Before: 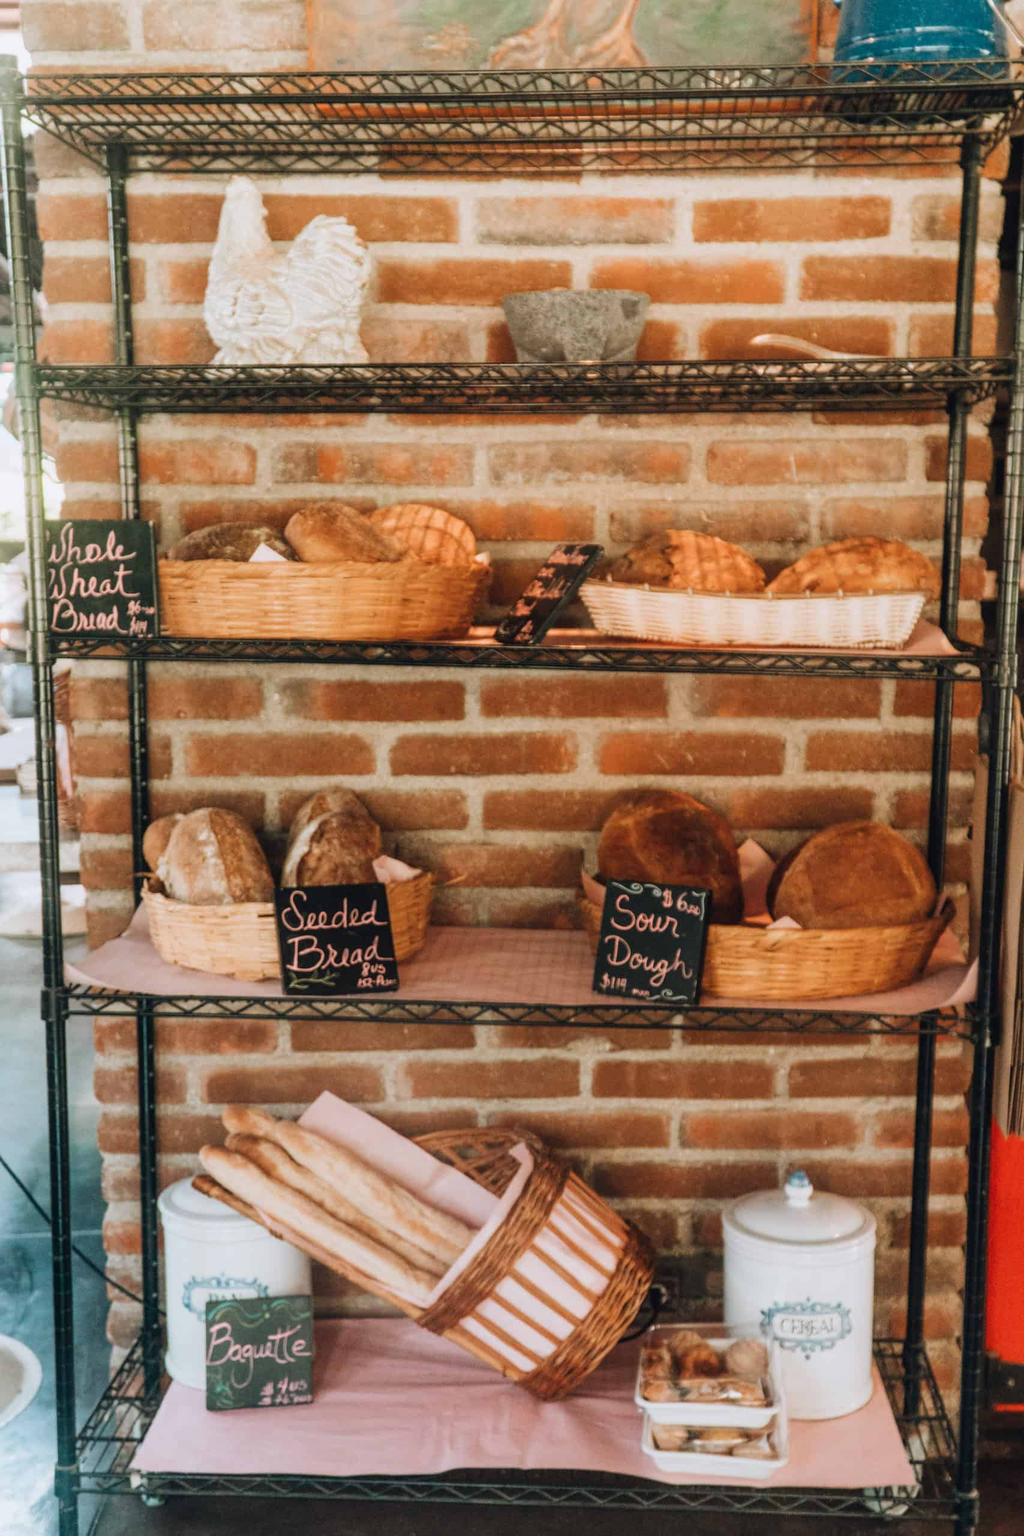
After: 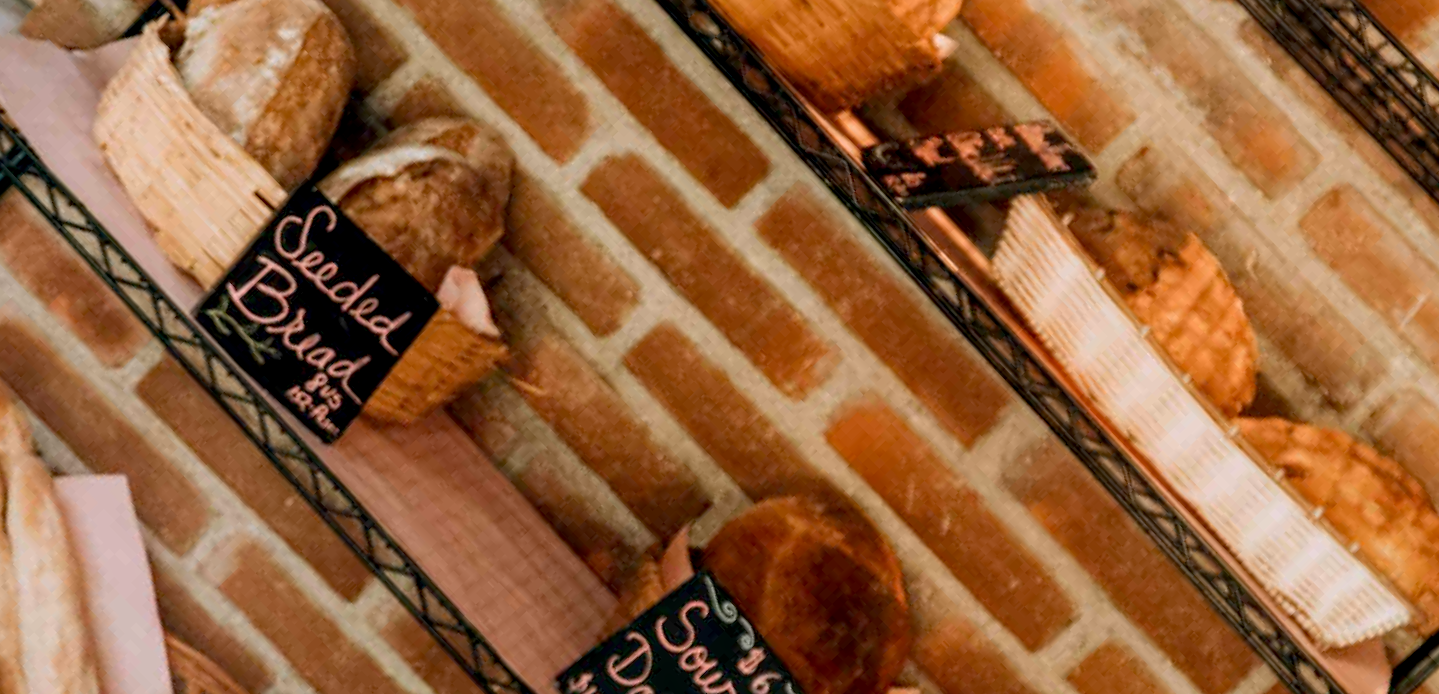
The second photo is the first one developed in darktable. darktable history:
haze removal: compatibility mode true, adaptive false
exposure: black level correction 0.009, compensate highlight preservation false
crop and rotate: angle -45.81°, top 16.667%, right 0.885%, bottom 11.638%
